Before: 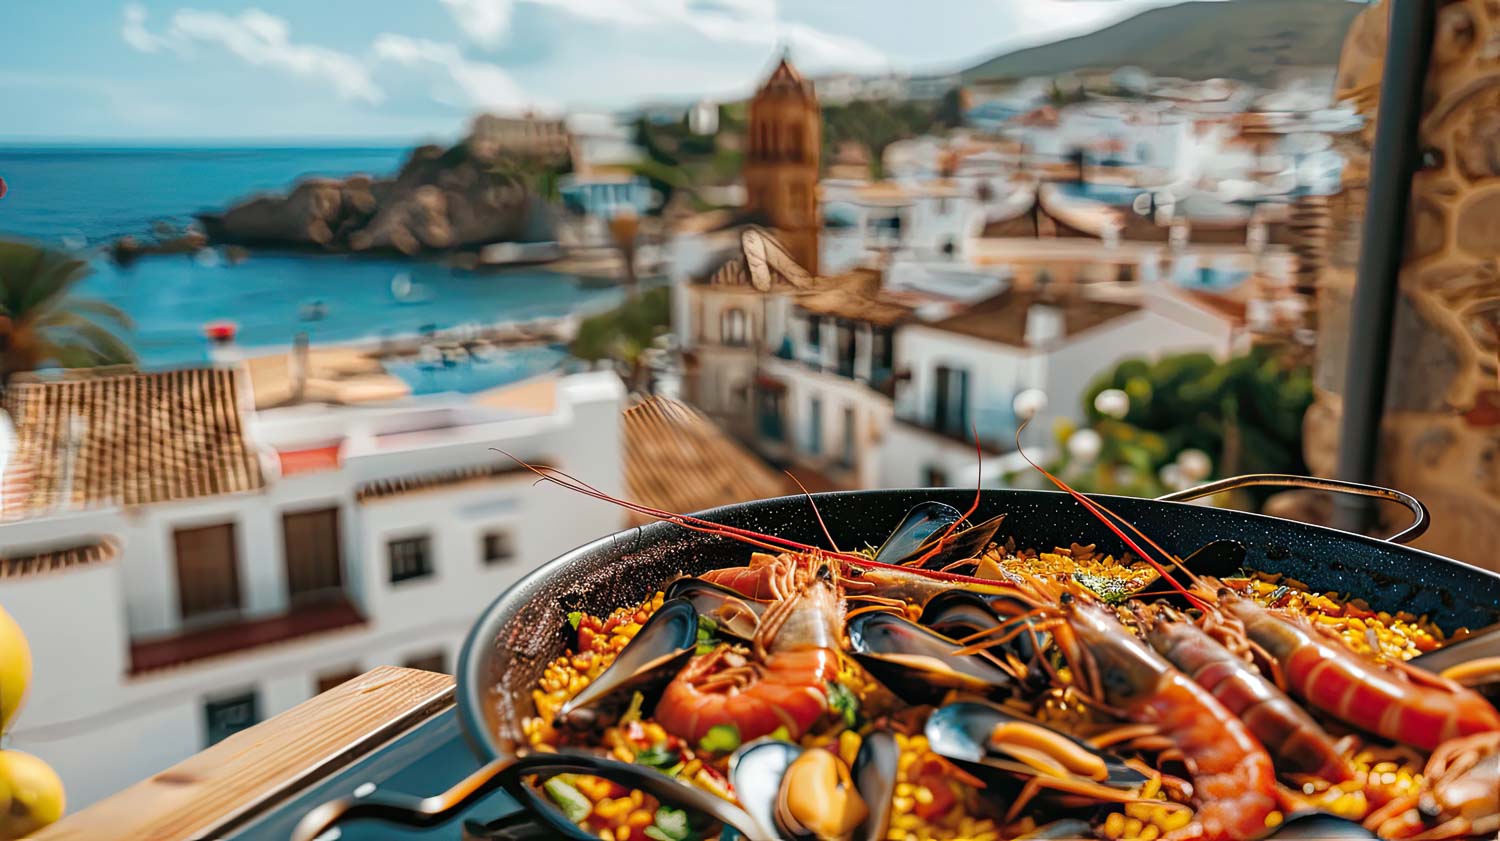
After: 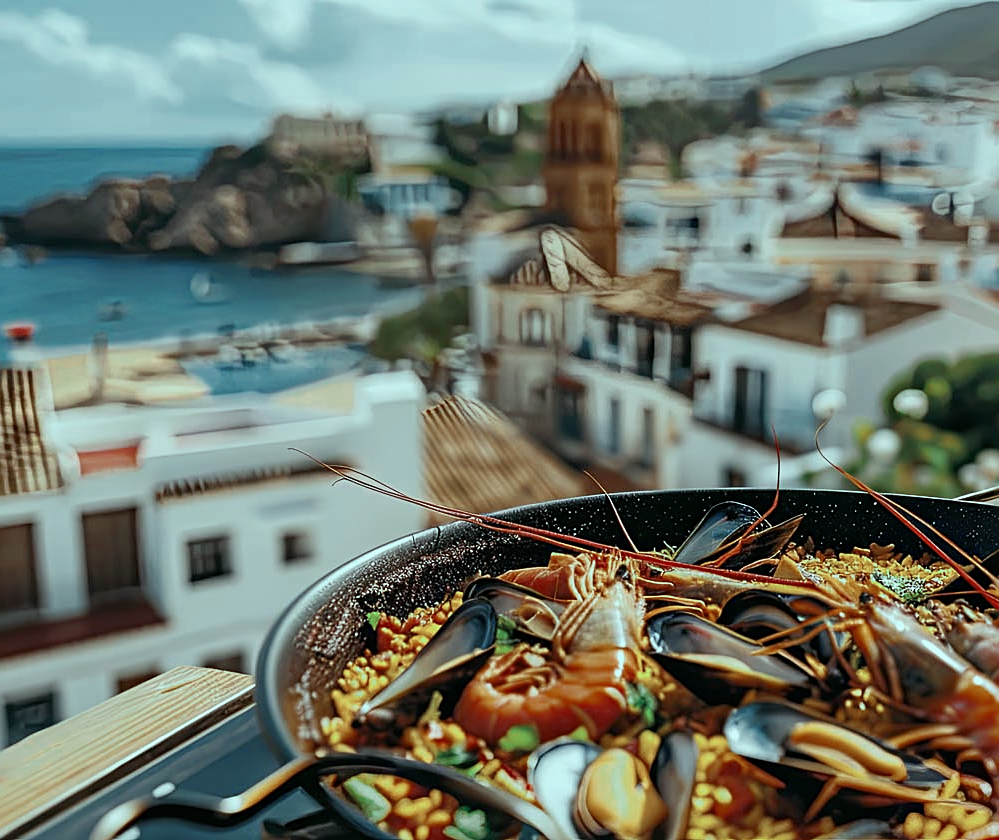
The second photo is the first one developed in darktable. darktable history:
sharpen: on, module defaults
exposure: black level correction 0.001, exposure -0.125 EV, compensate exposure bias true, compensate highlight preservation false
color balance: mode lift, gamma, gain (sRGB), lift [0.997, 0.979, 1.021, 1.011], gamma [1, 1.084, 0.916, 0.998], gain [1, 0.87, 1.13, 1.101], contrast 4.55%, contrast fulcrum 38.24%, output saturation 104.09%
color zones: curves: ch0 [(0, 0.5) (0.125, 0.4) (0.25, 0.5) (0.375, 0.4) (0.5, 0.4) (0.625, 0.35) (0.75, 0.35) (0.875, 0.5)]; ch1 [(0, 0.35) (0.125, 0.45) (0.25, 0.35) (0.375, 0.35) (0.5, 0.35) (0.625, 0.35) (0.75, 0.45) (0.875, 0.35)]; ch2 [(0, 0.6) (0.125, 0.5) (0.25, 0.5) (0.375, 0.6) (0.5, 0.6) (0.625, 0.5) (0.75, 0.5) (0.875, 0.5)]
crop and rotate: left 13.409%, right 19.924%
